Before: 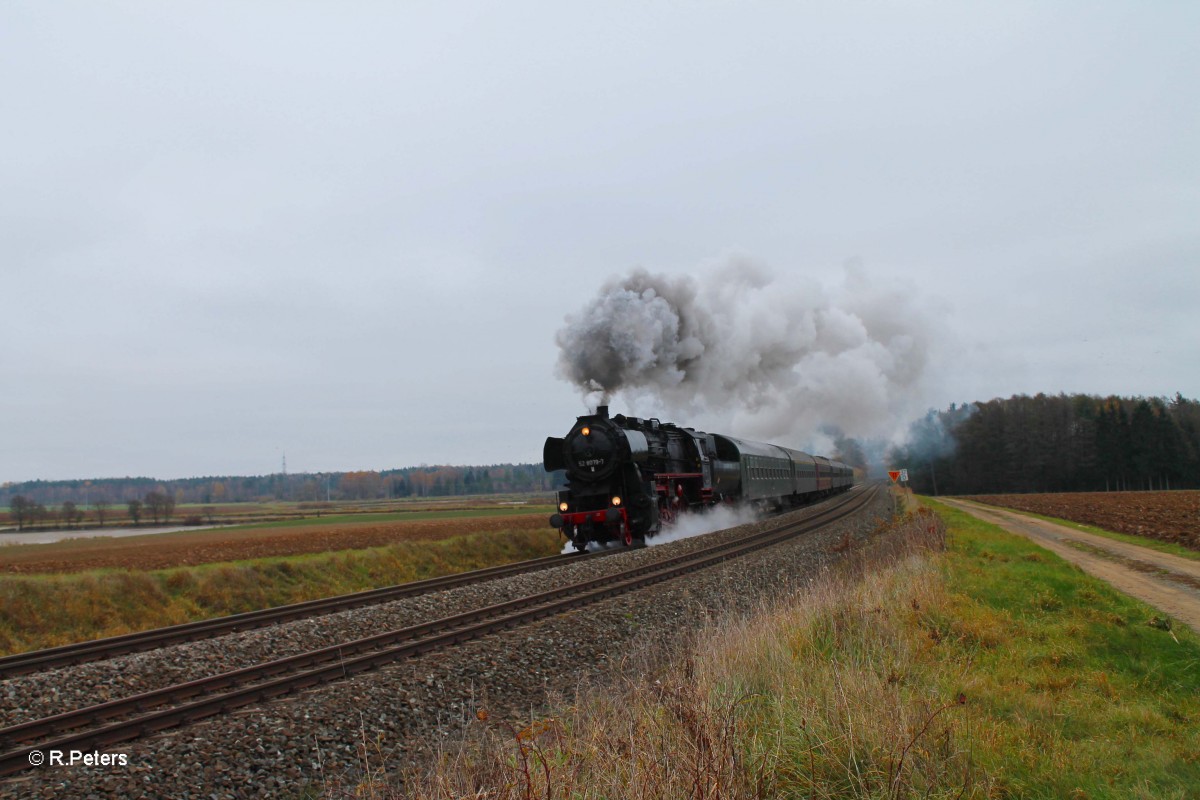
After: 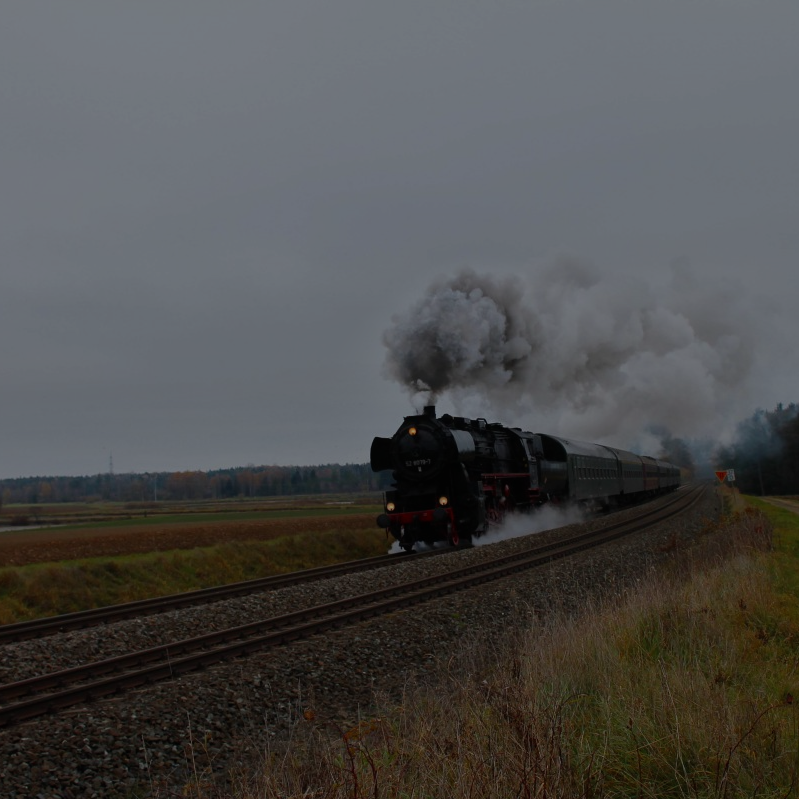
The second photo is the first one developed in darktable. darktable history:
crop and rotate: left 14.436%, right 18.898%
tone equalizer: -8 EV -2 EV, -7 EV -2 EV, -6 EV -2 EV, -5 EV -2 EV, -4 EV -2 EV, -3 EV -2 EV, -2 EV -2 EV, -1 EV -1.63 EV, +0 EV -2 EV
